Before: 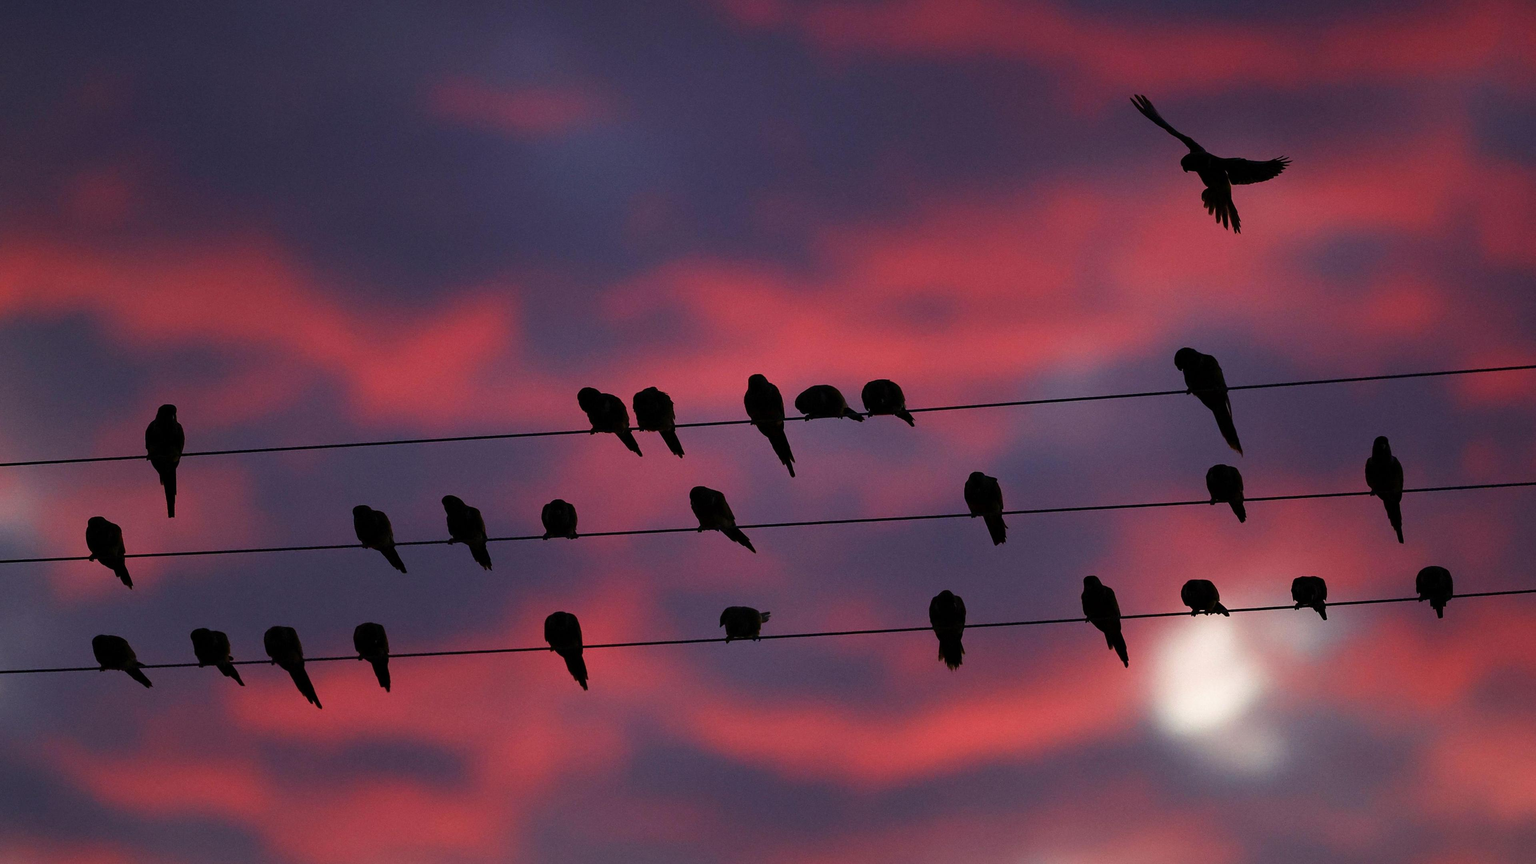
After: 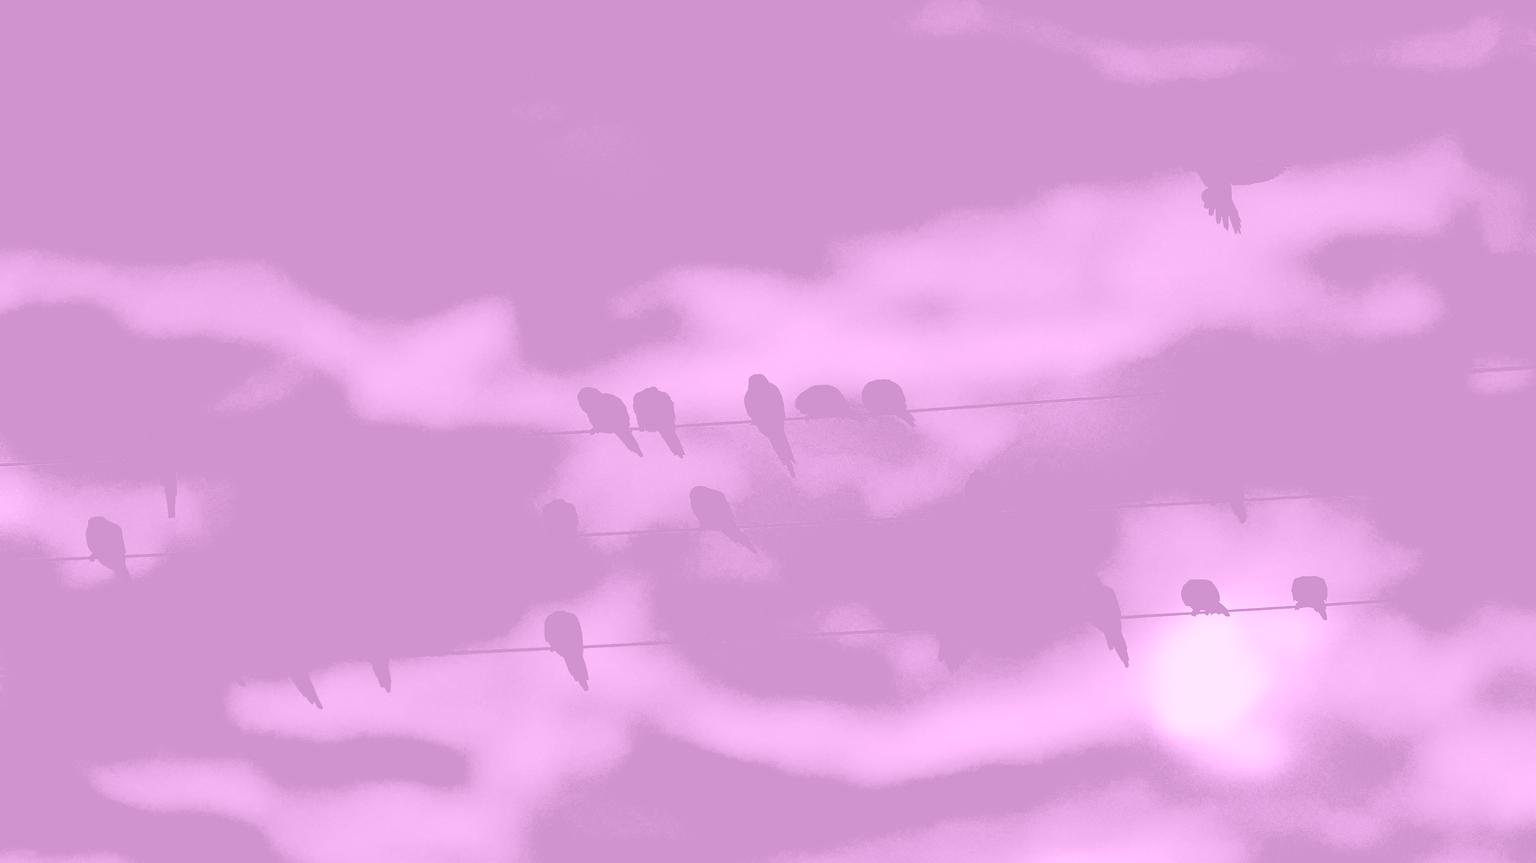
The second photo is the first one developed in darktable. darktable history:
exposure: black level correction 0.009, exposure 0.014 EV, compensate highlight preservation false
filmic rgb: black relative exposure -1 EV, white relative exposure 2.05 EV, hardness 1.52, contrast 2.25, enable highlight reconstruction true
colorize: hue 331.2°, saturation 75%, source mix 30.28%, lightness 70.52%, version 1
